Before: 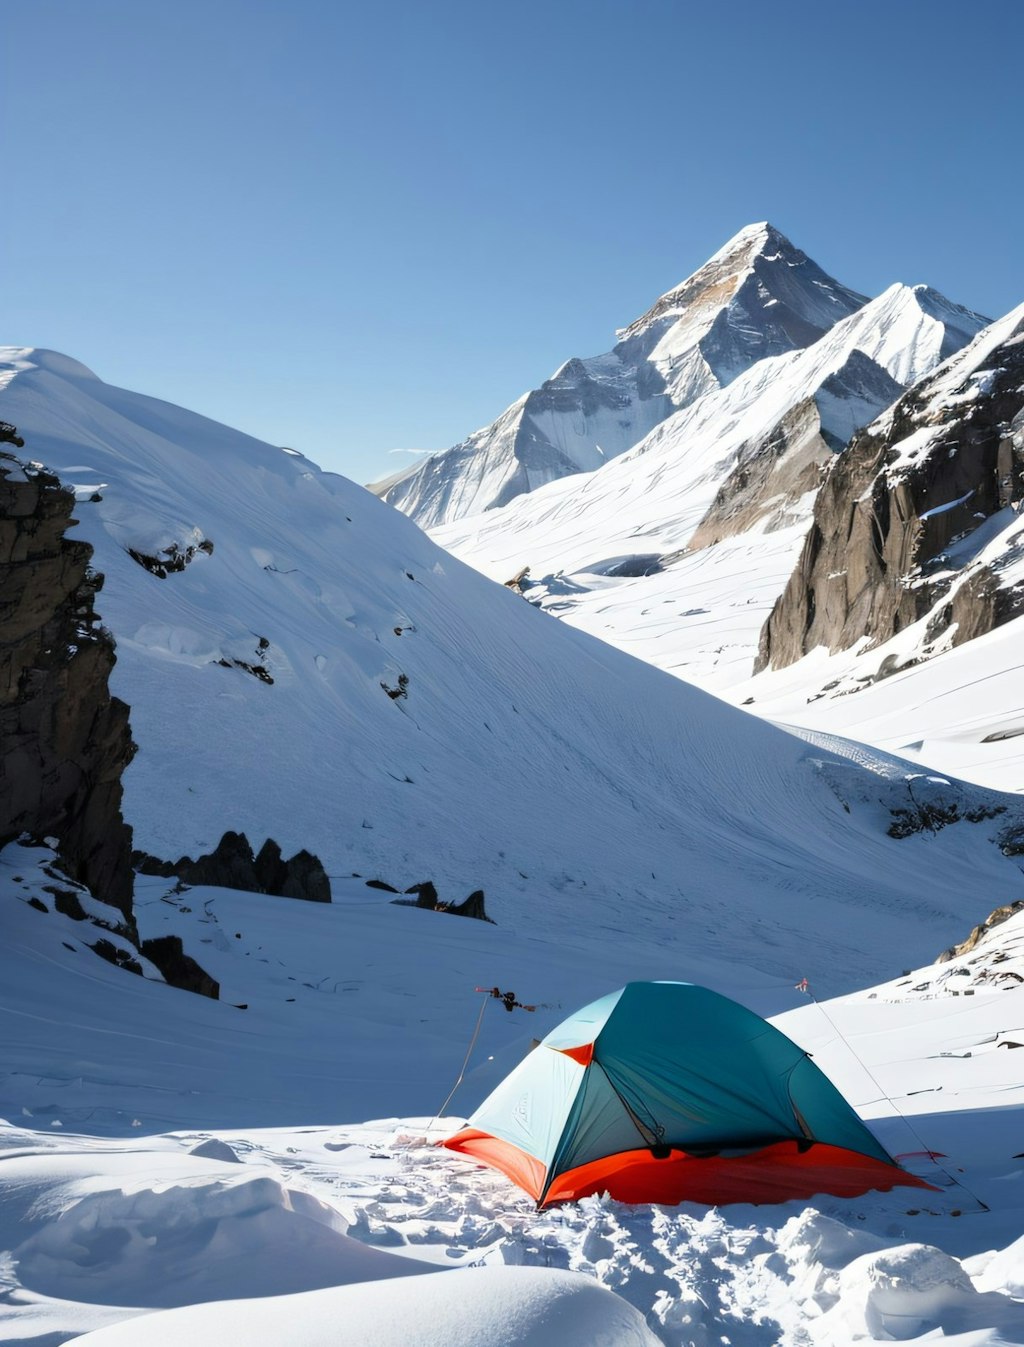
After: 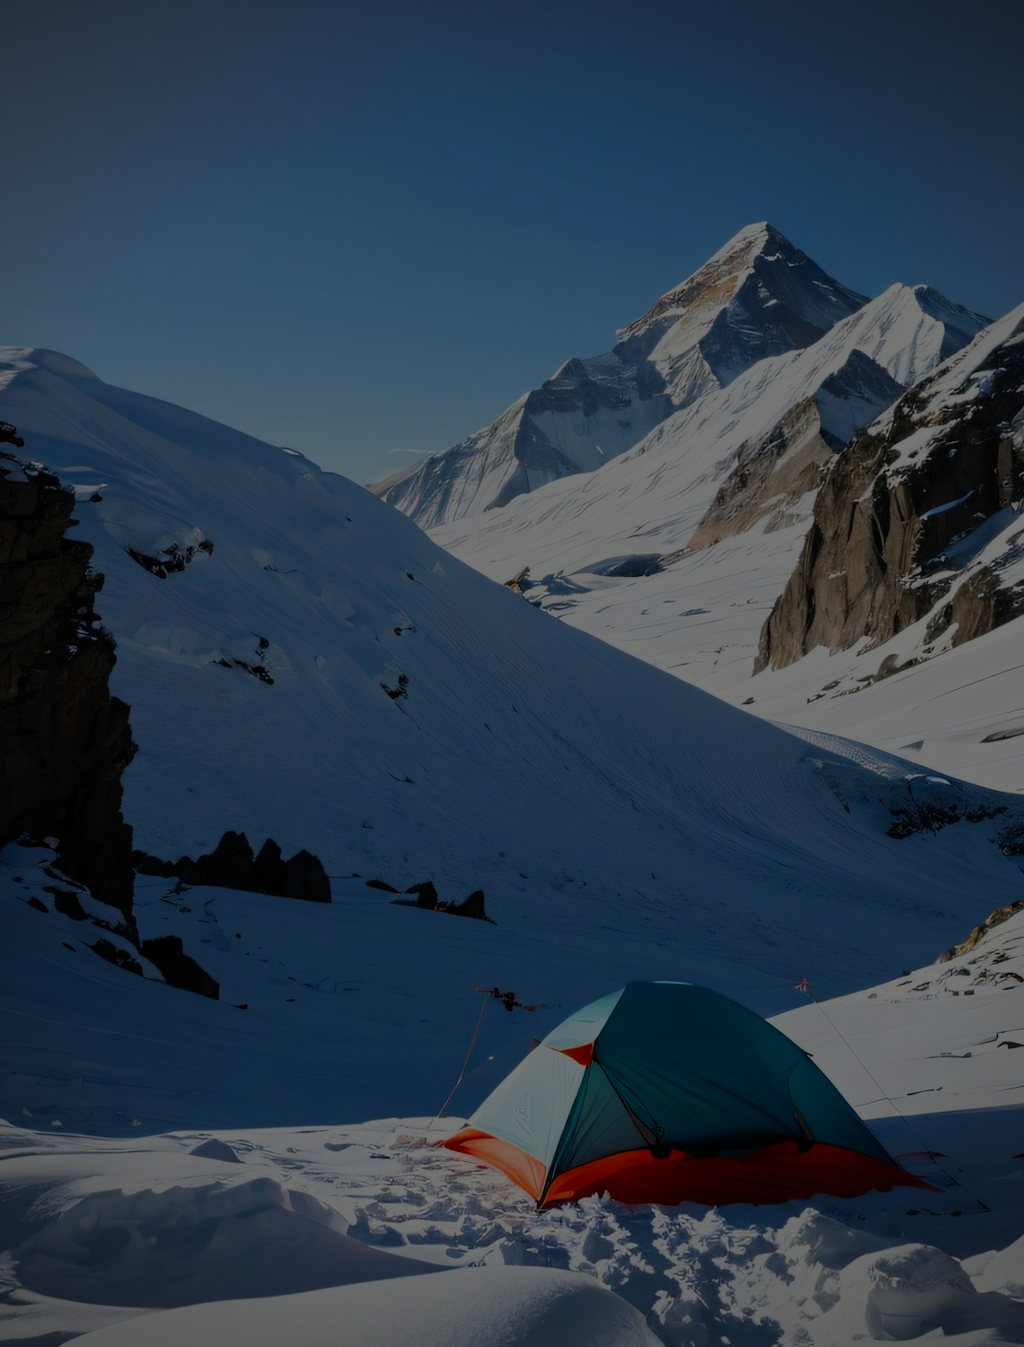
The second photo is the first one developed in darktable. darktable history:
exposure: exposure -2.446 EV, compensate highlight preservation false
color balance rgb: perceptual saturation grading › global saturation 30%, global vibrance 20%
vignetting: on, module defaults
